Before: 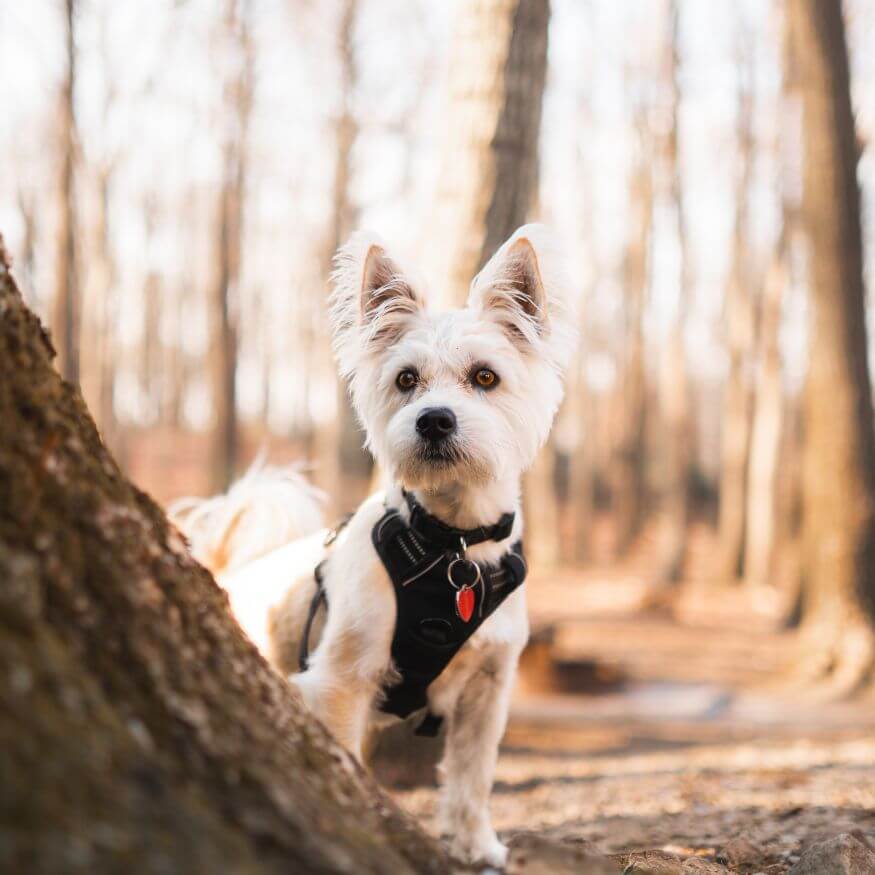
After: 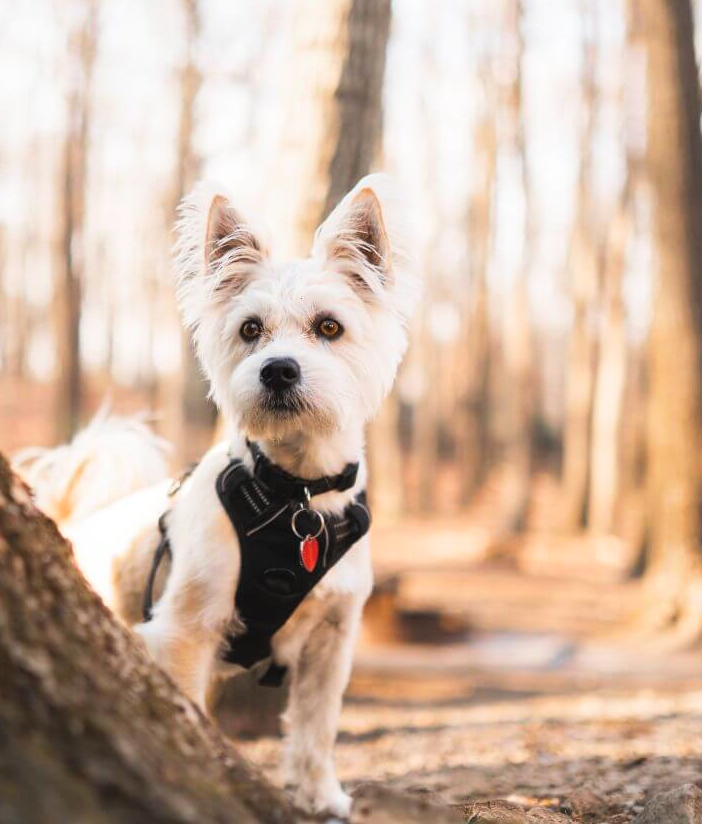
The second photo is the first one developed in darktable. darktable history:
tone curve: curves: ch0 [(0, 0) (0.003, 0.014) (0.011, 0.019) (0.025, 0.029) (0.044, 0.047) (0.069, 0.071) (0.1, 0.101) (0.136, 0.131) (0.177, 0.166) (0.224, 0.212) (0.277, 0.263) (0.335, 0.32) (0.399, 0.387) (0.468, 0.459) (0.543, 0.541) (0.623, 0.626) (0.709, 0.717) (0.801, 0.813) (0.898, 0.909) (1, 1)], preserve colors none
crop and rotate: left 17.959%, top 5.771%, right 1.742%
contrast brightness saturation: contrast 0.05, brightness 0.06, saturation 0.01
